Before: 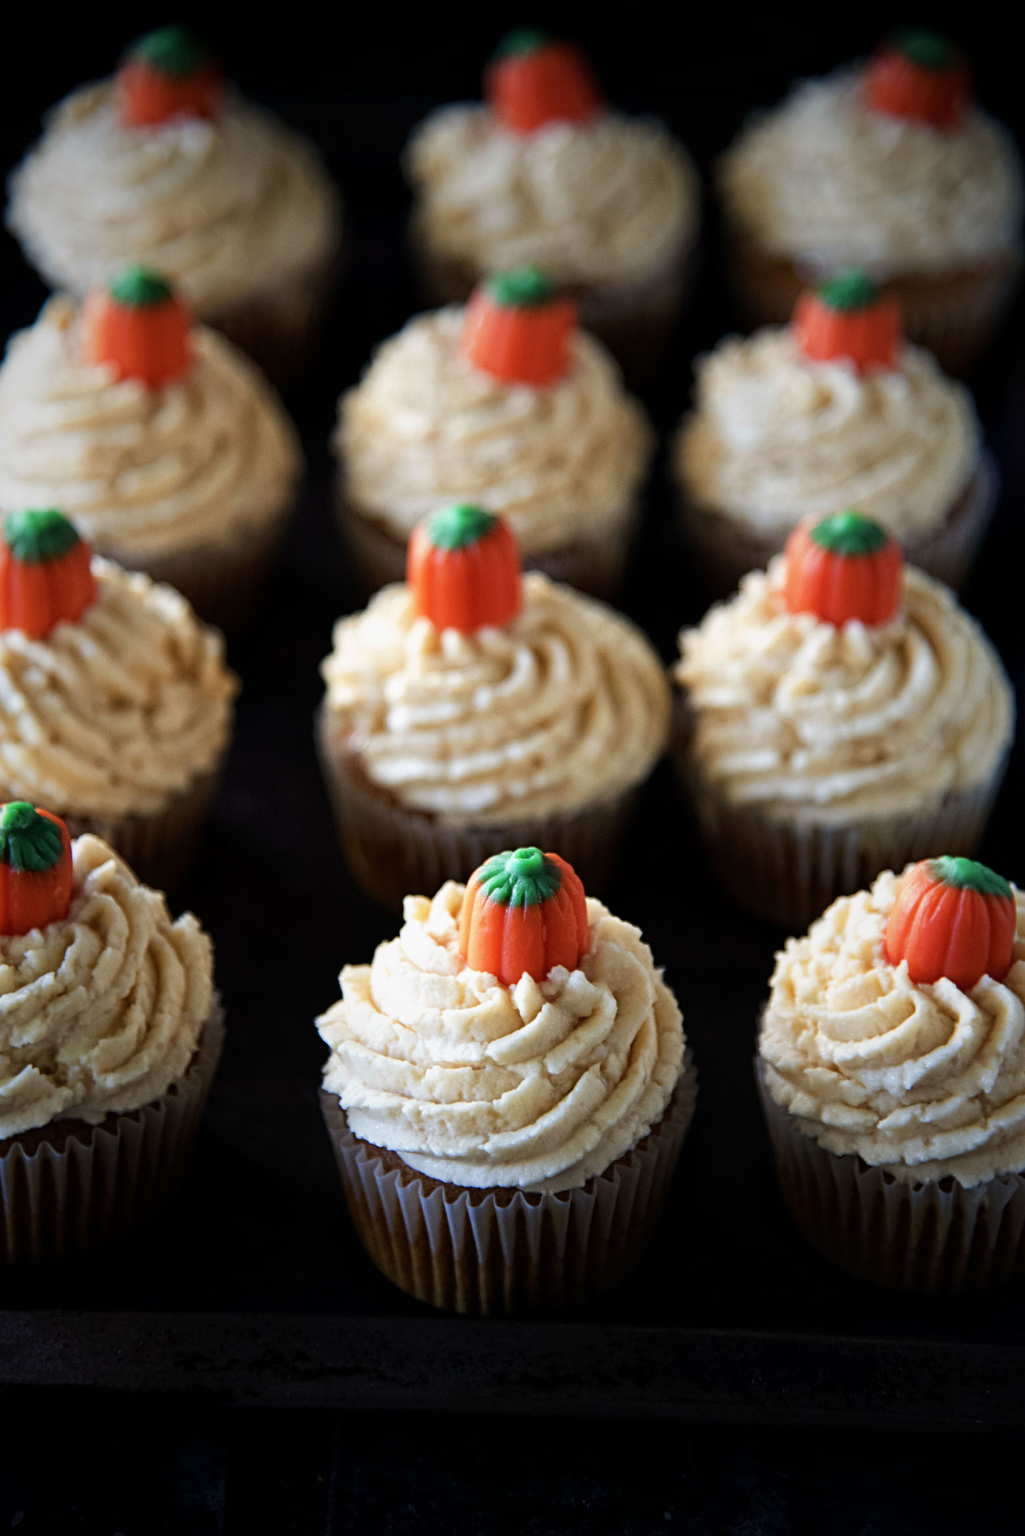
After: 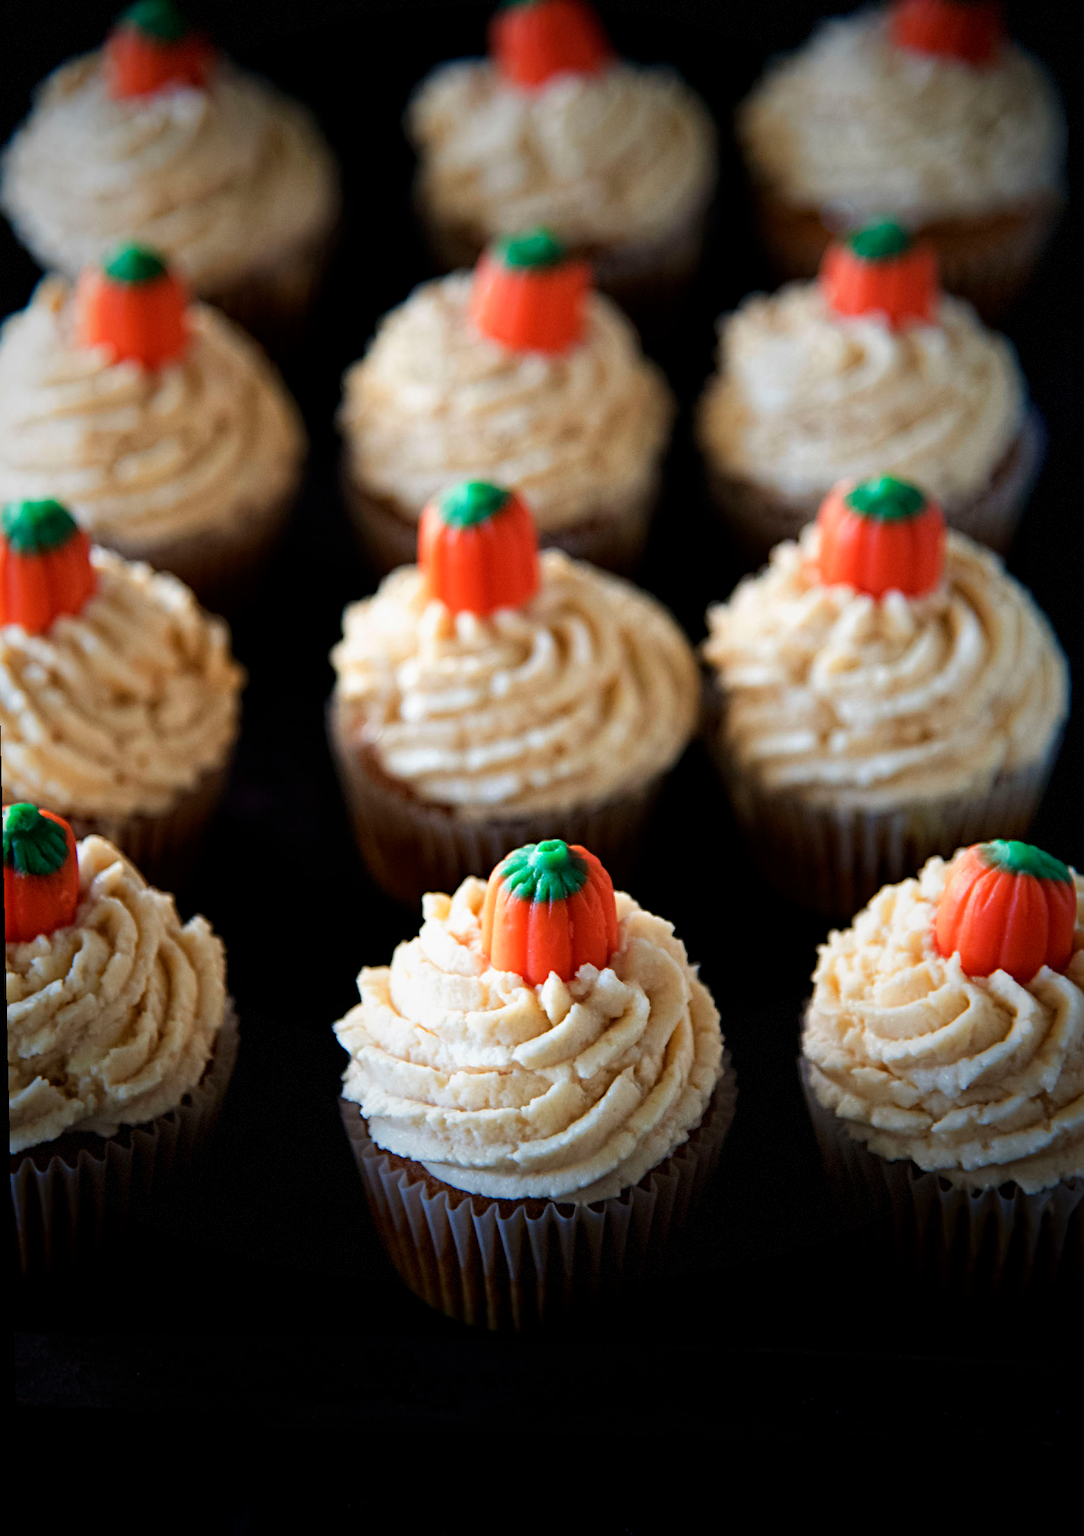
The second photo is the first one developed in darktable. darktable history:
vignetting: fall-off start 68.33%, fall-off radius 30%, saturation 0.042, center (-0.066, -0.311), width/height ratio 0.992, shape 0.85, dithering 8-bit output
rotate and perspective: rotation -1.32°, lens shift (horizontal) -0.031, crop left 0.015, crop right 0.985, crop top 0.047, crop bottom 0.982
